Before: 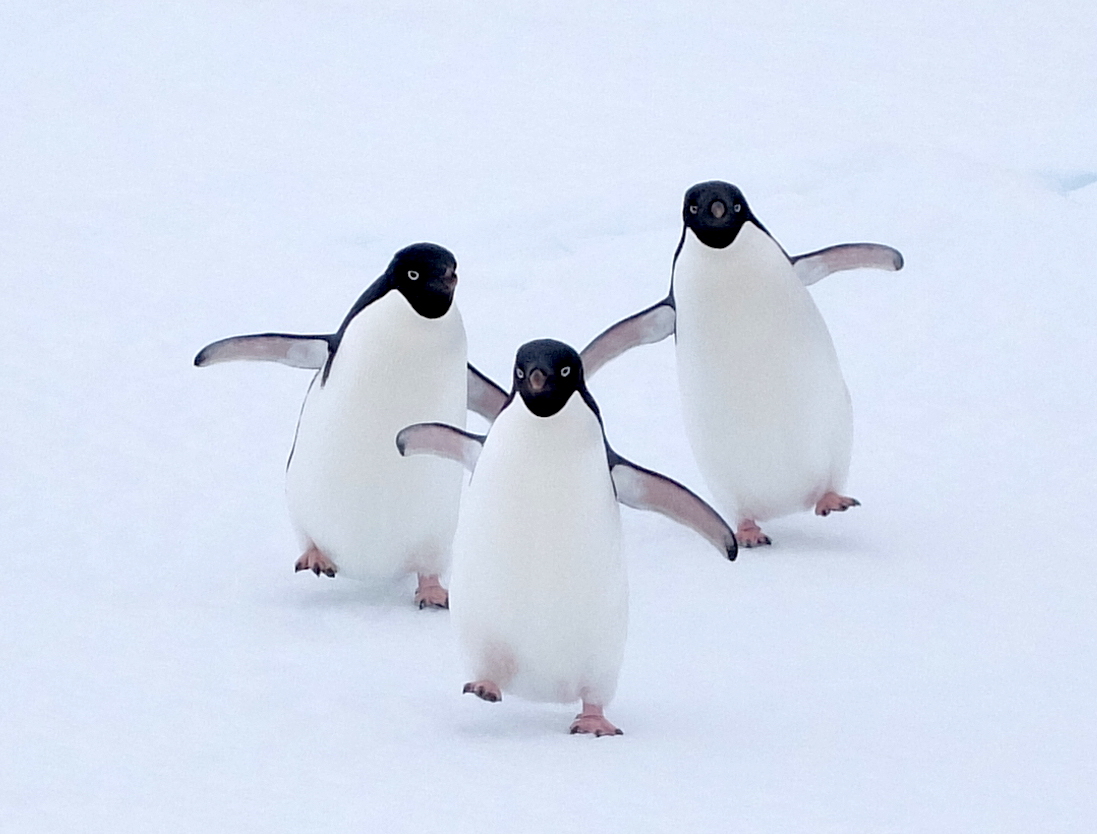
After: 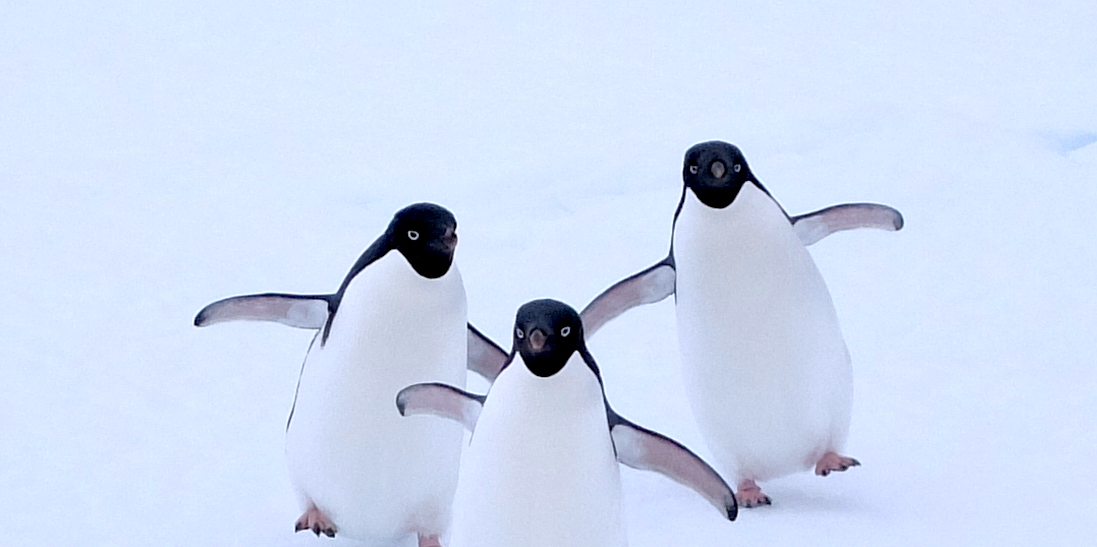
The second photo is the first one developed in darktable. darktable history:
crop and rotate: top 4.848%, bottom 29.503%
color calibration: illuminant as shot in camera, x 0.358, y 0.373, temperature 4628.91 K
